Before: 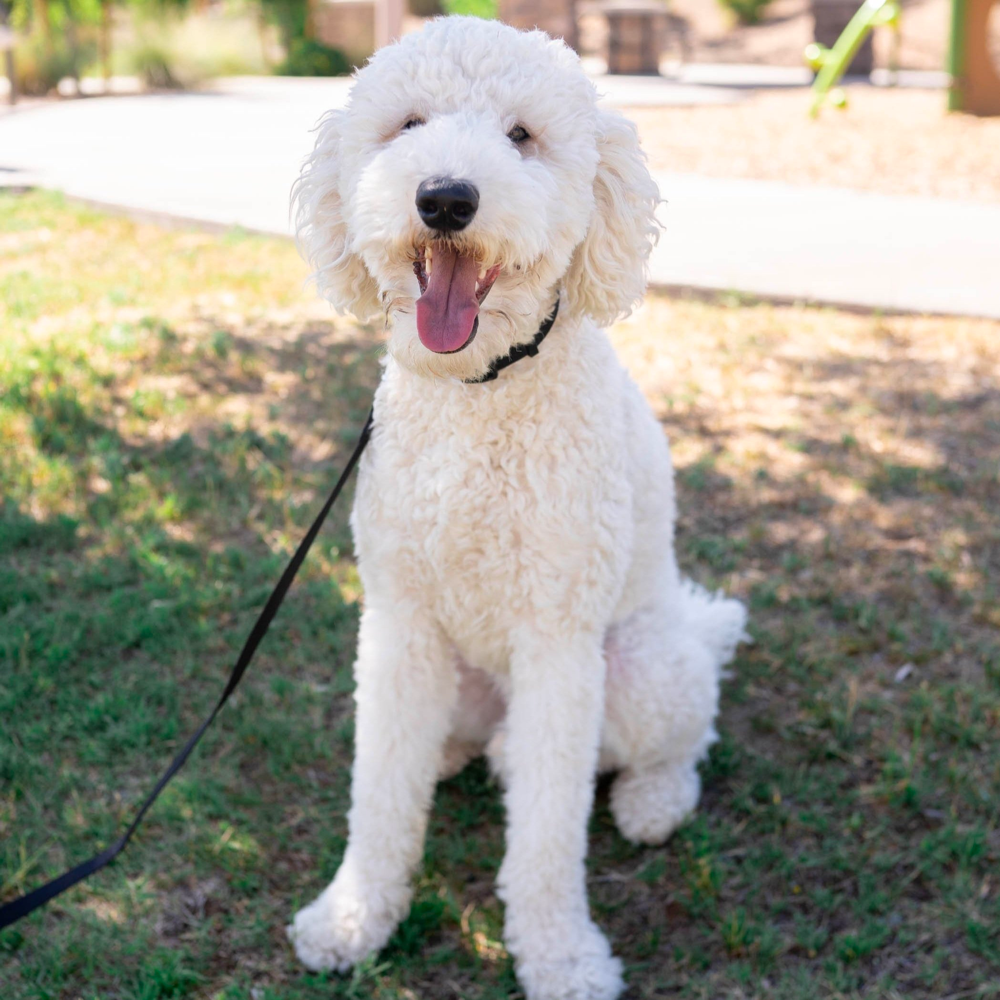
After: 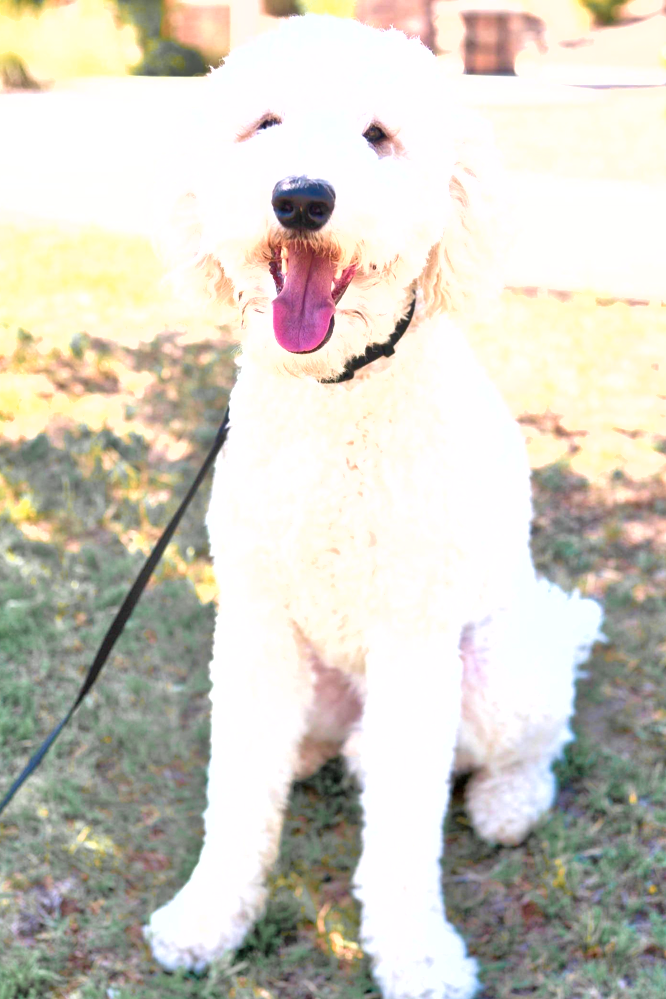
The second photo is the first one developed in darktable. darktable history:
exposure: exposure 1.089 EV, compensate highlight preservation false
shadows and highlights: shadows 29.61, highlights -30.47, low approximation 0.01, soften with gaussian
crop and rotate: left 14.436%, right 18.898%
color zones: curves: ch1 [(0.29, 0.492) (0.373, 0.185) (0.509, 0.481)]; ch2 [(0.25, 0.462) (0.749, 0.457)], mix 40.67%
tone equalizer: -7 EV 0.15 EV, -6 EV 0.6 EV, -5 EV 1.15 EV, -4 EV 1.33 EV, -3 EV 1.15 EV, -2 EV 0.6 EV, -1 EV 0.15 EV, mask exposure compensation -0.5 EV
velvia: on, module defaults
white balance: emerald 1
